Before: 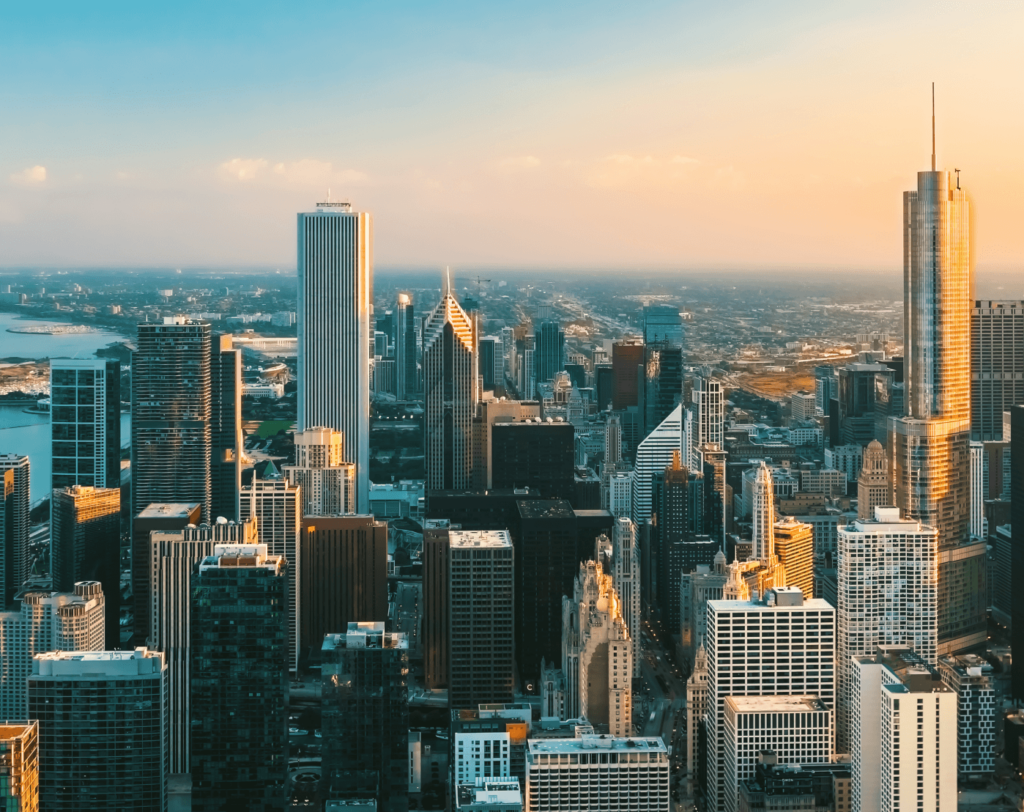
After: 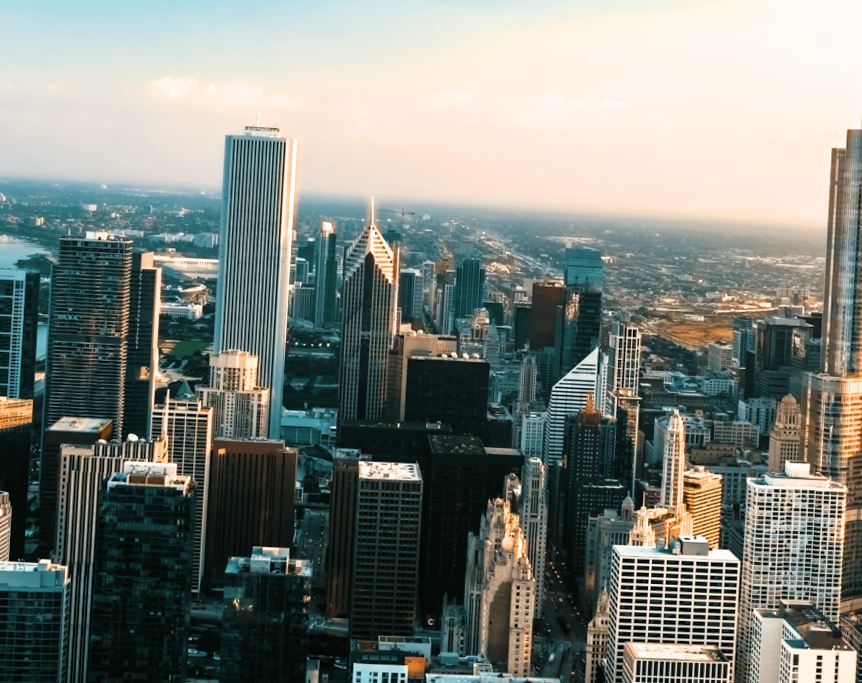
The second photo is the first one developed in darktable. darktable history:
filmic rgb: black relative exposure -9.13 EV, white relative exposure 2.31 EV, hardness 7.51, color science v6 (2022)
tone equalizer: on, module defaults
crop and rotate: angle -3.25°, left 5.217%, top 5.225%, right 4.709%, bottom 4.664%
exposure: black level correction 0.001, compensate highlight preservation false
